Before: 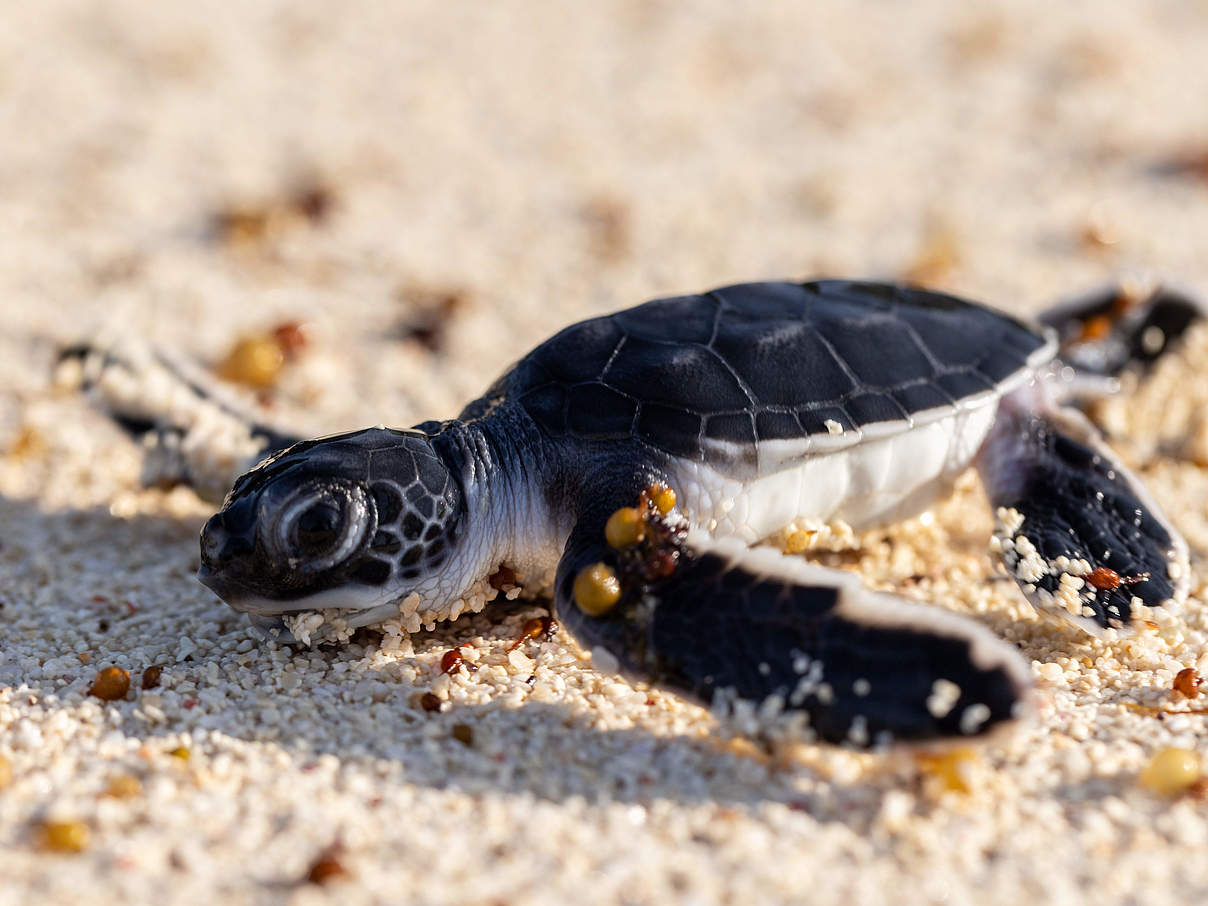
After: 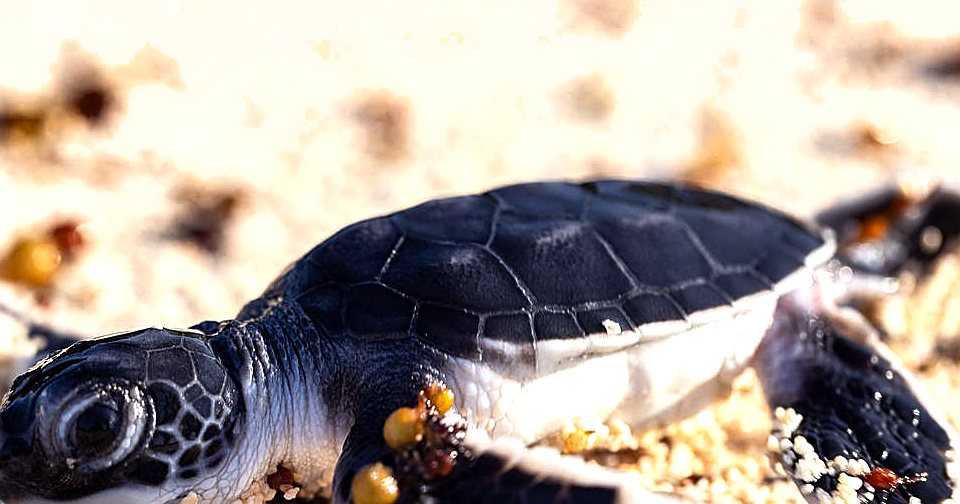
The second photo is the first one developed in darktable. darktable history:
color balance: gamma [0.9, 0.988, 0.975, 1.025], gain [1.05, 1, 1, 1]
crop: left 18.38%, top 11.092%, right 2.134%, bottom 33.217%
shadows and highlights: soften with gaussian
exposure: exposure 0.6 EV, compensate highlight preservation false
sharpen: on, module defaults
